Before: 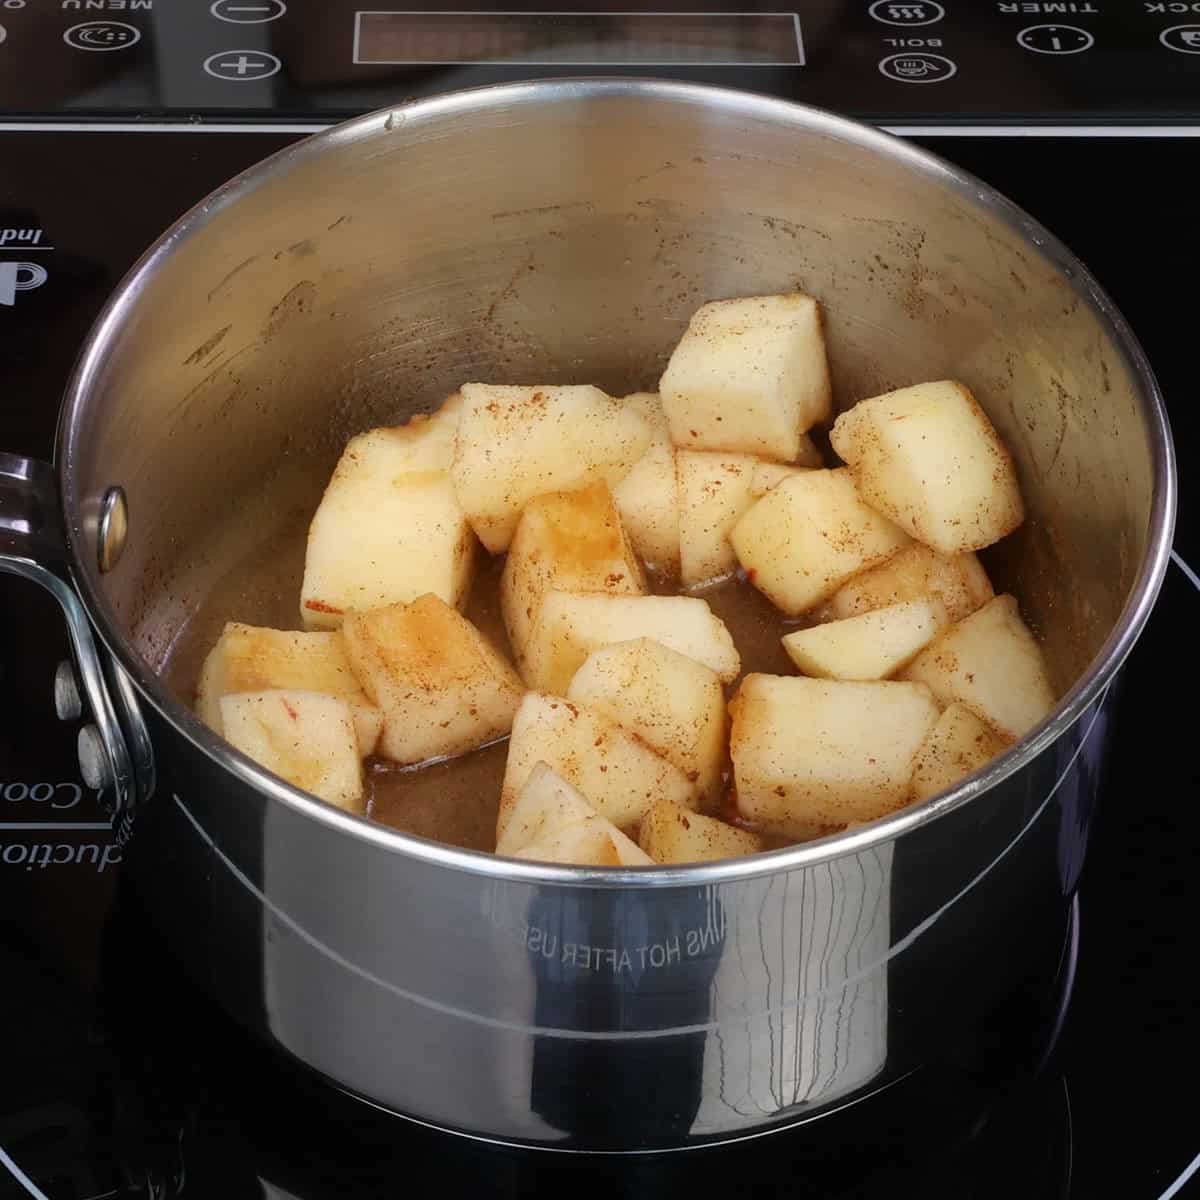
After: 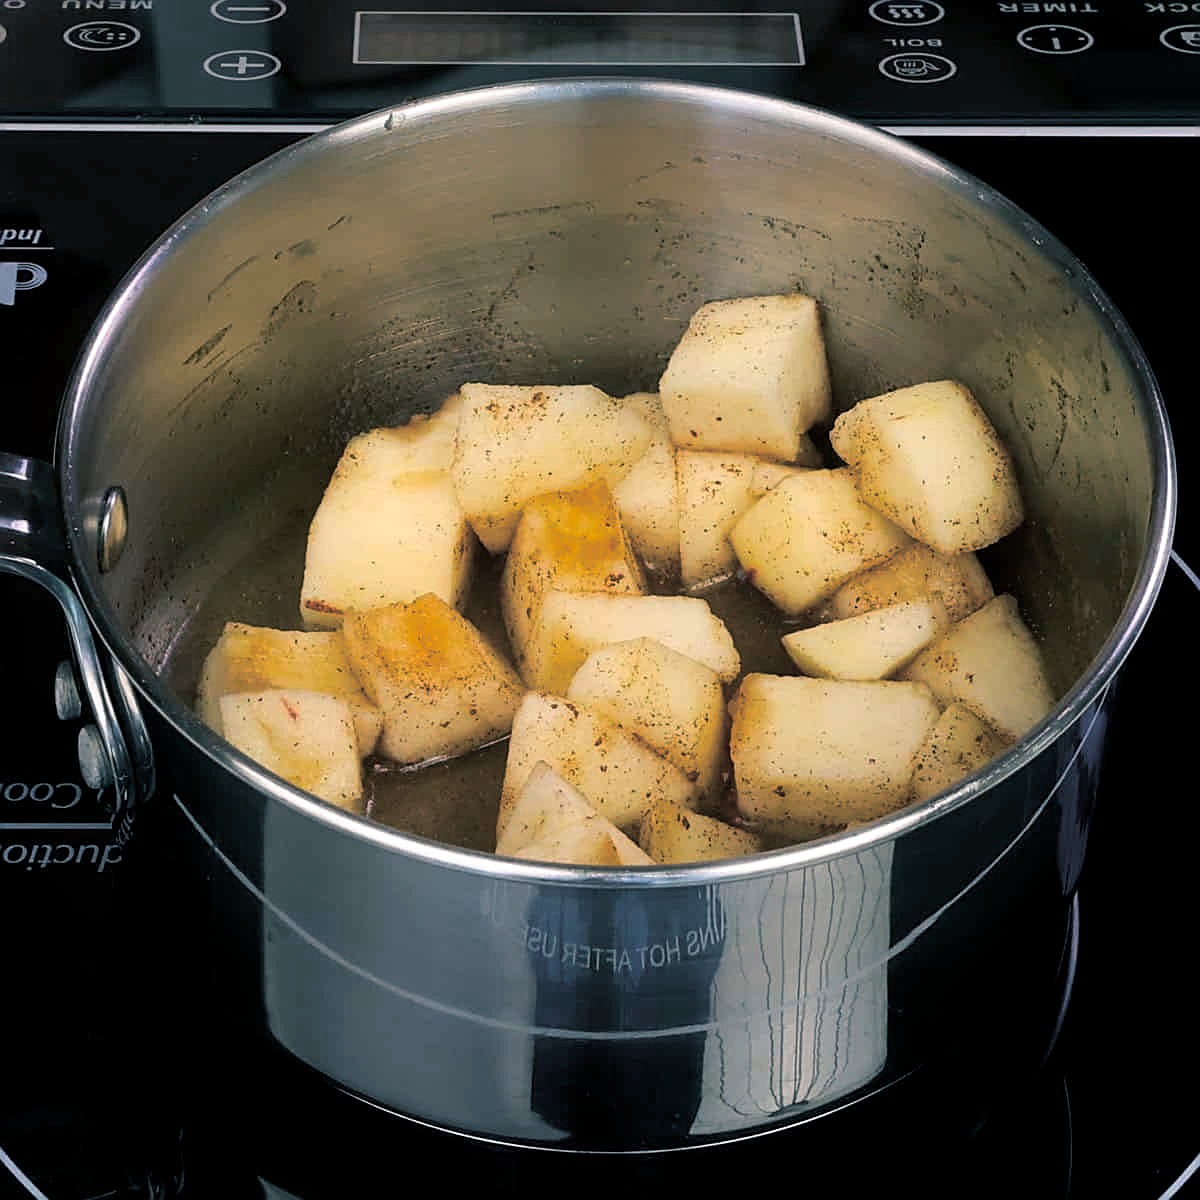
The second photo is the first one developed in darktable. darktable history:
sharpen: on, module defaults
split-toning: shadows › hue 36°, shadows › saturation 0.05, highlights › hue 10.8°, highlights › saturation 0.15, compress 40%
color balance rgb: shadows lift › luminance -28.76%, shadows lift › chroma 10%, shadows lift › hue 230°, power › chroma 0.5%, power › hue 215°, highlights gain › luminance 7.14%, highlights gain › chroma 1%, highlights gain › hue 50°, global offset › luminance -0.29%, global offset › hue 260°, perceptual saturation grading › global saturation 20%, perceptual saturation grading › highlights -13.92%, perceptual saturation grading › shadows 50%
